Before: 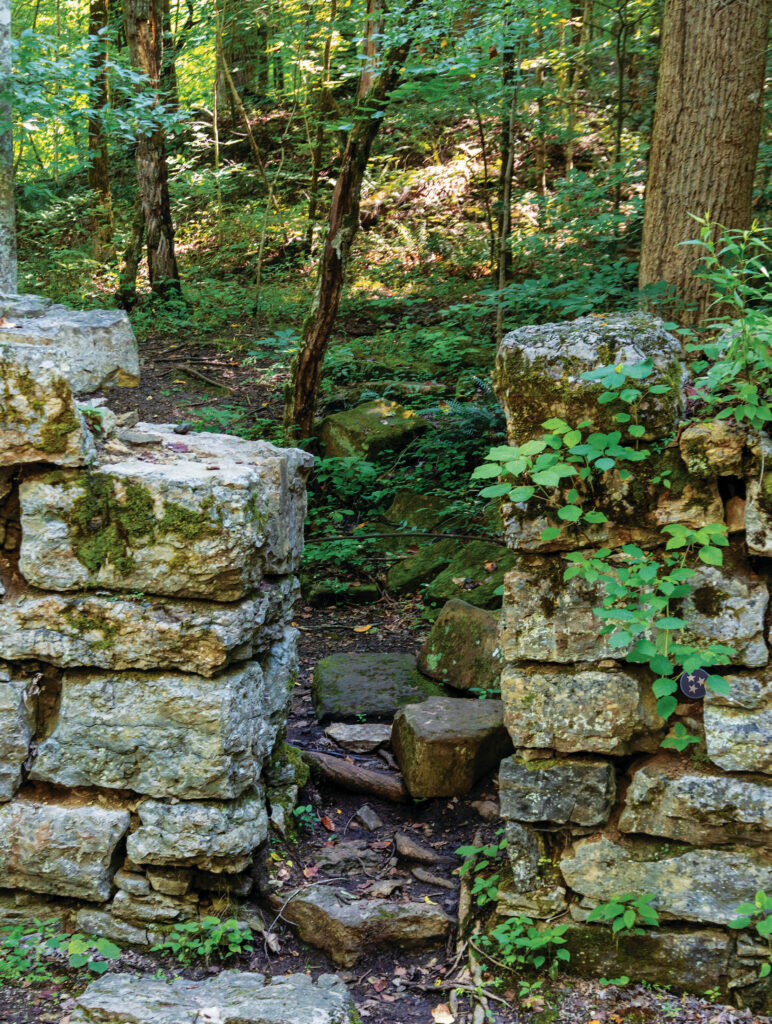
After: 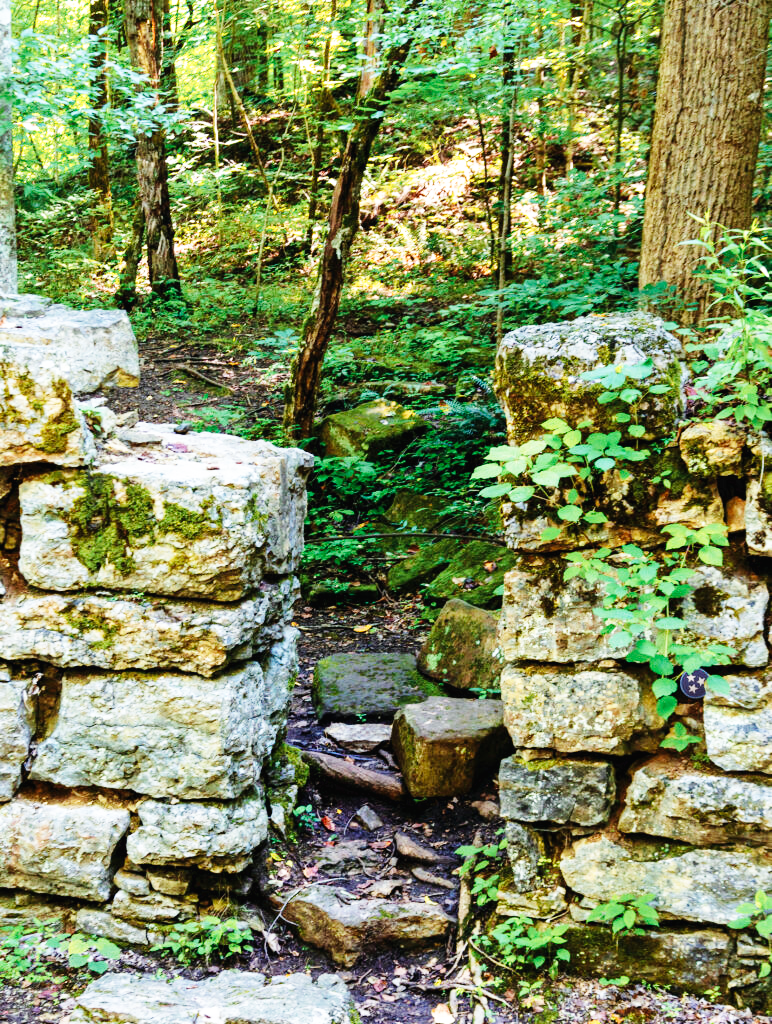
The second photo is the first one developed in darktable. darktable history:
white balance: emerald 1
base curve: curves: ch0 [(0, 0.003) (0.001, 0.002) (0.006, 0.004) (0.02, 0.022) (0.048, 0.086) (0.094, 0.234) (0.162, 0.431) (0.258, 0.629) (0.385, 0.8) (0.548, 0.918) (0.751, 0.988) (1, 1)], preserve colors none
